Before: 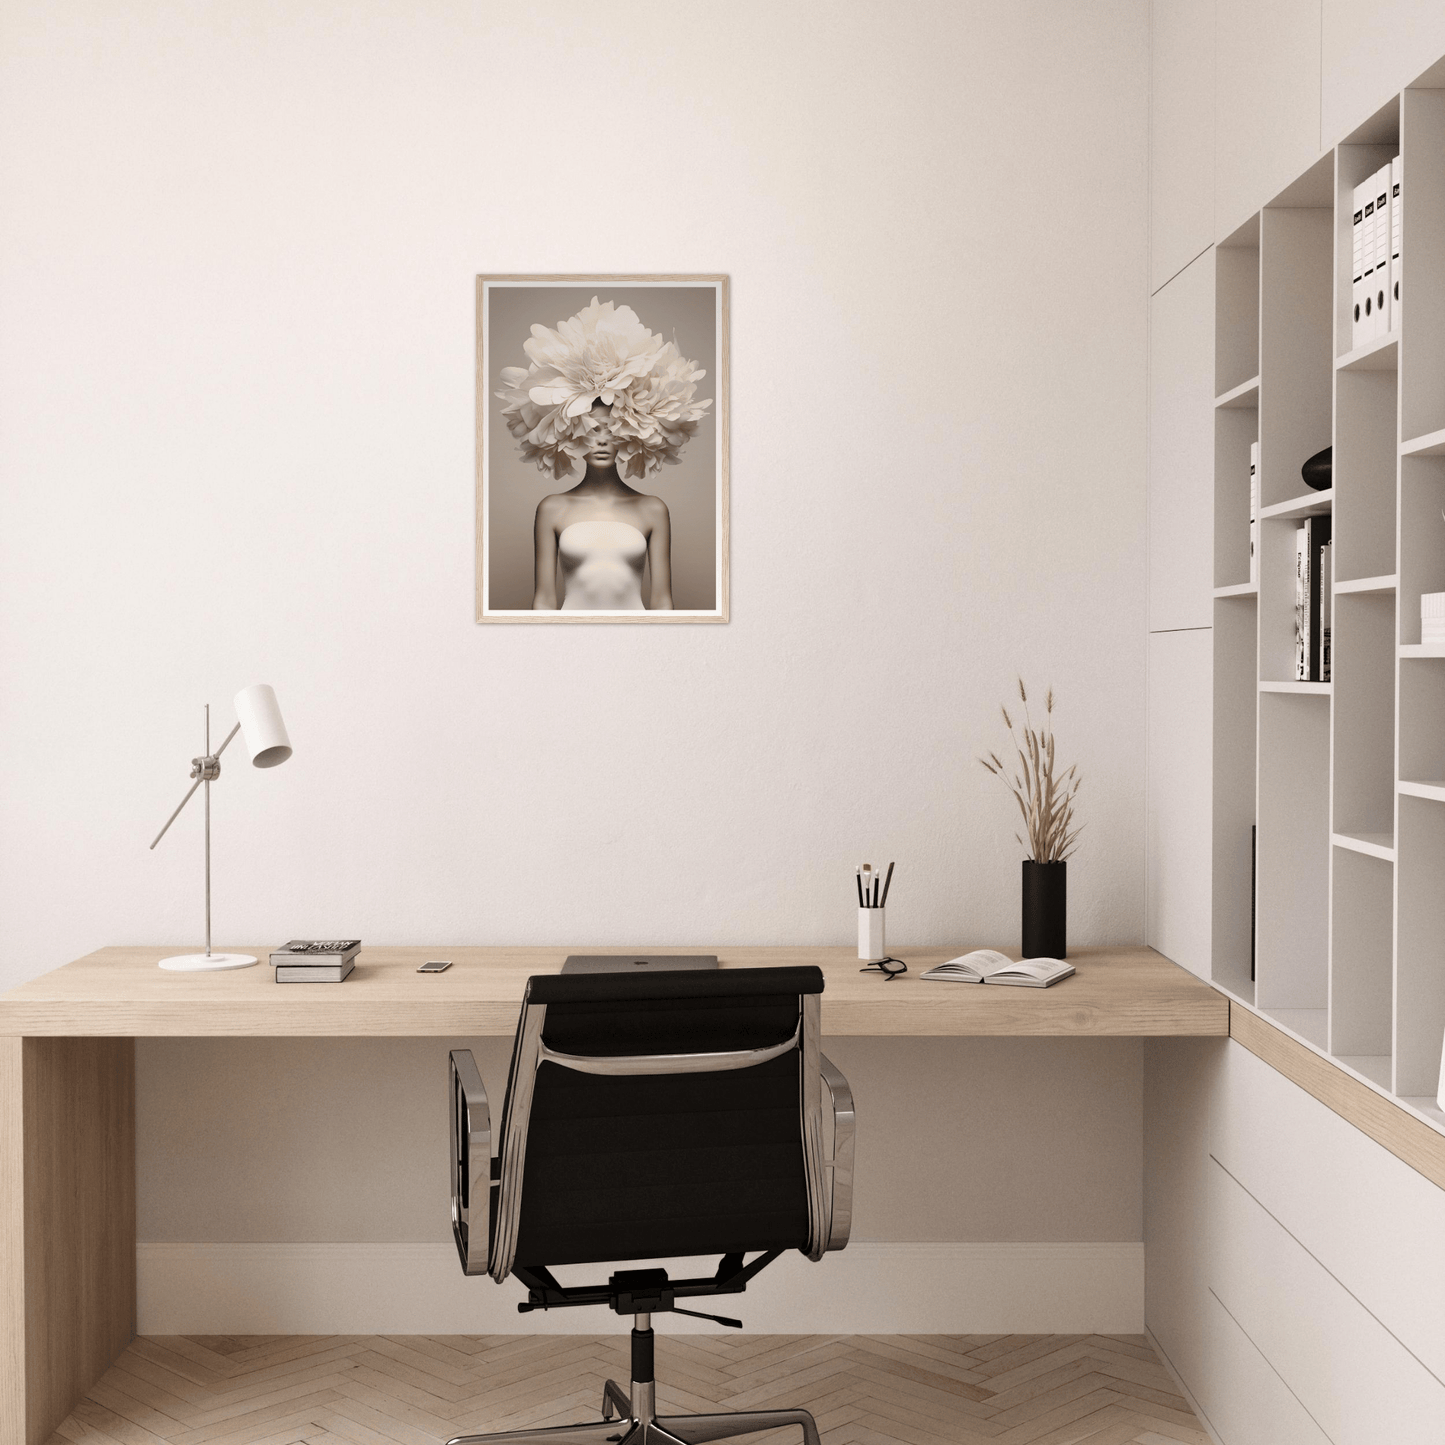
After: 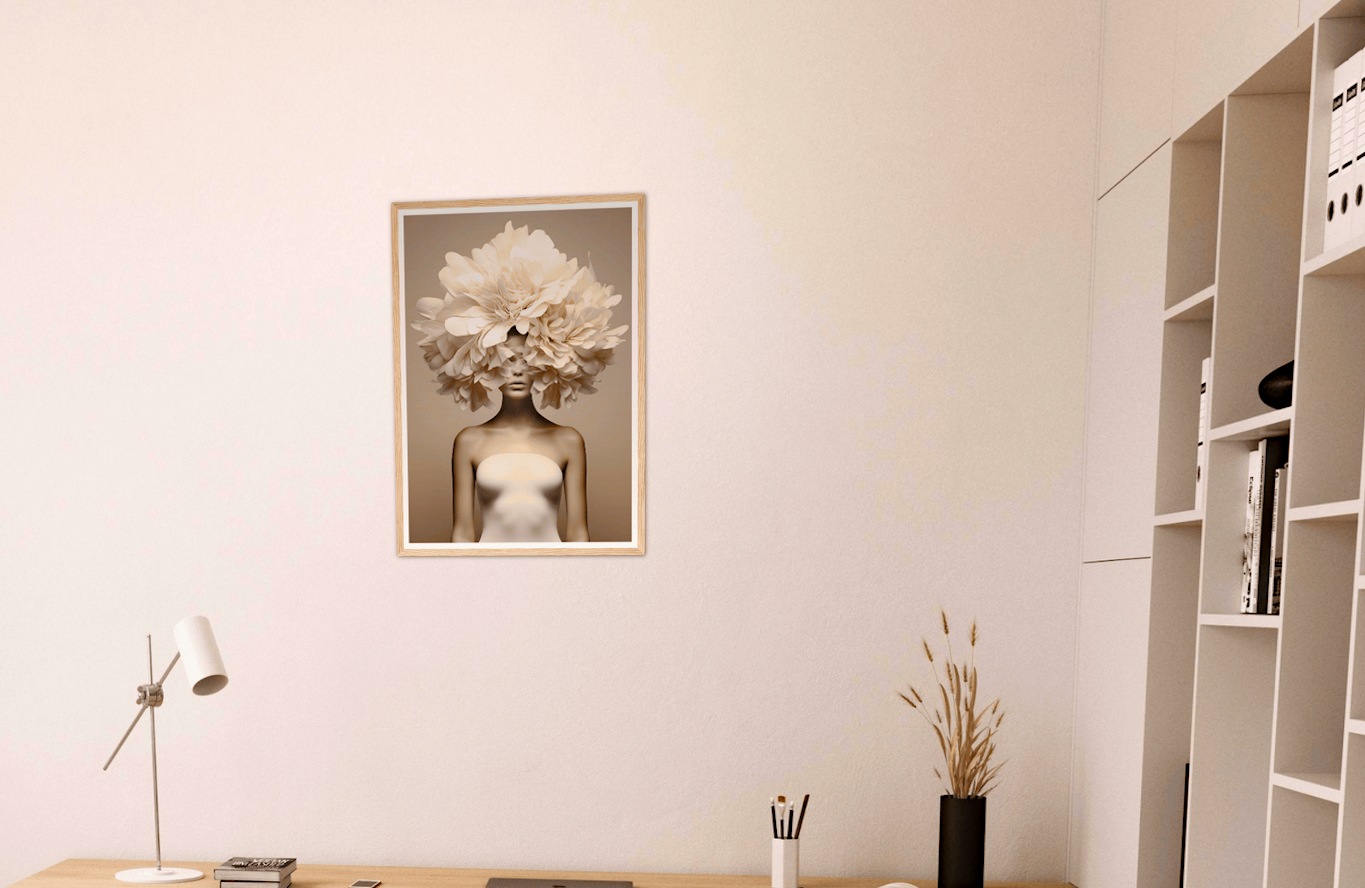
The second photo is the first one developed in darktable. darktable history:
crop and rotate: top 4.848%, bottom 29.503%
haze removal: strength 0.25, distance 0.25, compatibility mode true, adaptive false
color correction: saturation 1.8
rotate and perspective: rotation 0.062°, lens shift (vertical) 0.115, lens shift (horizontal) -0.133, crop left 0.047, crop right 0.94, crop top 0.061, crop bottom 0.94
